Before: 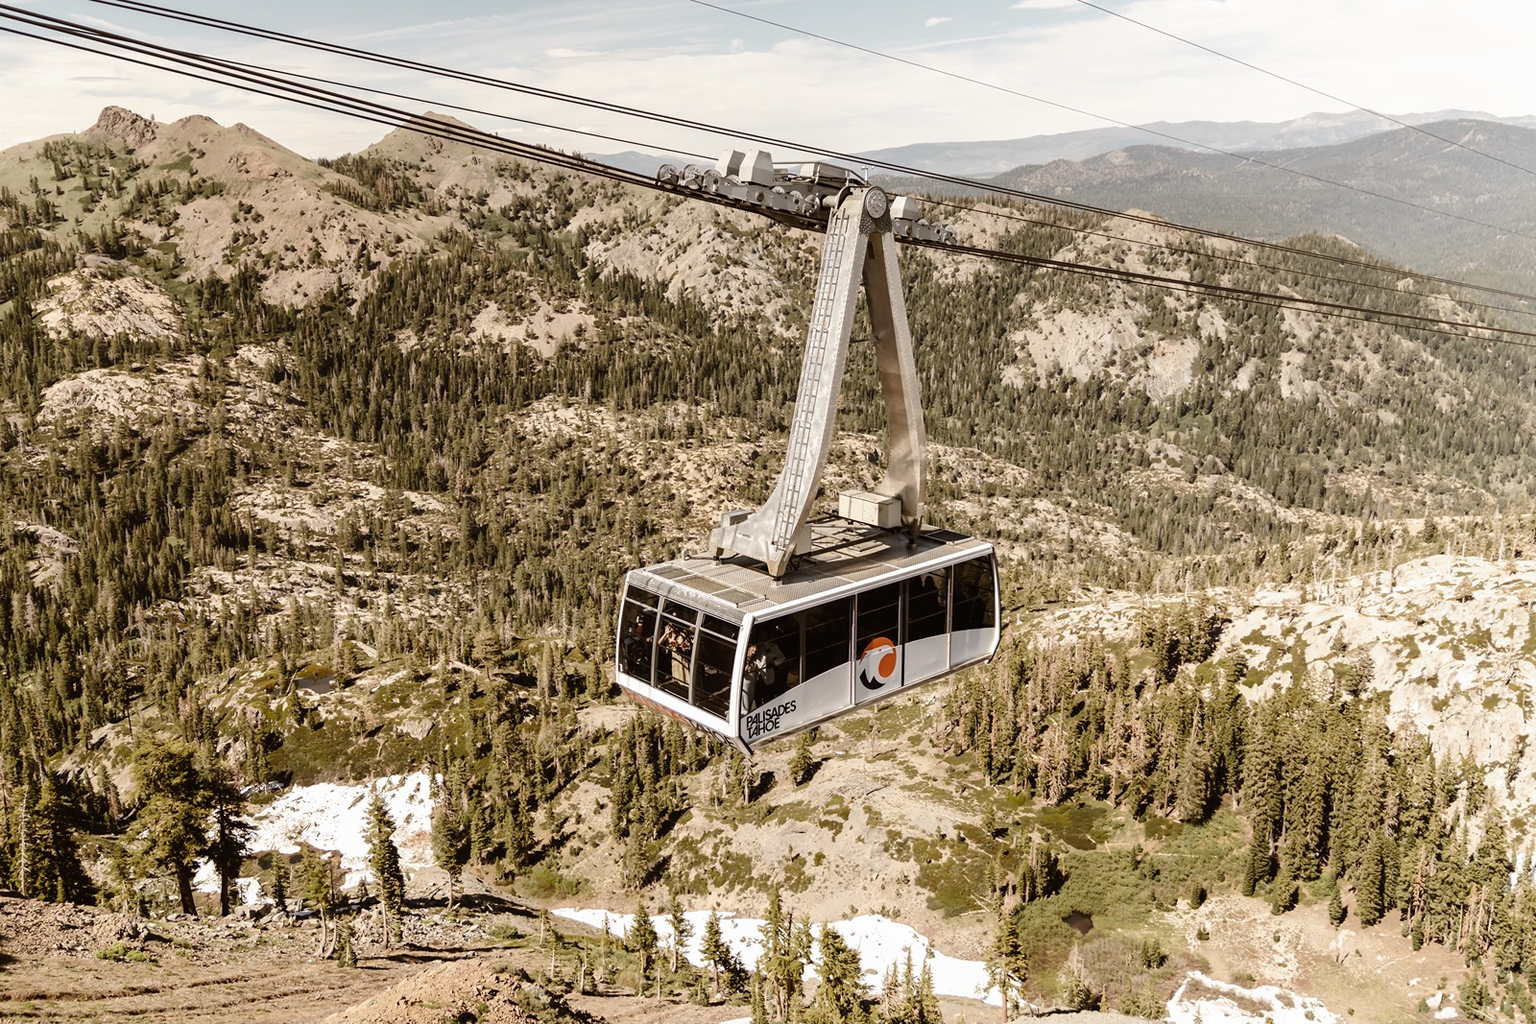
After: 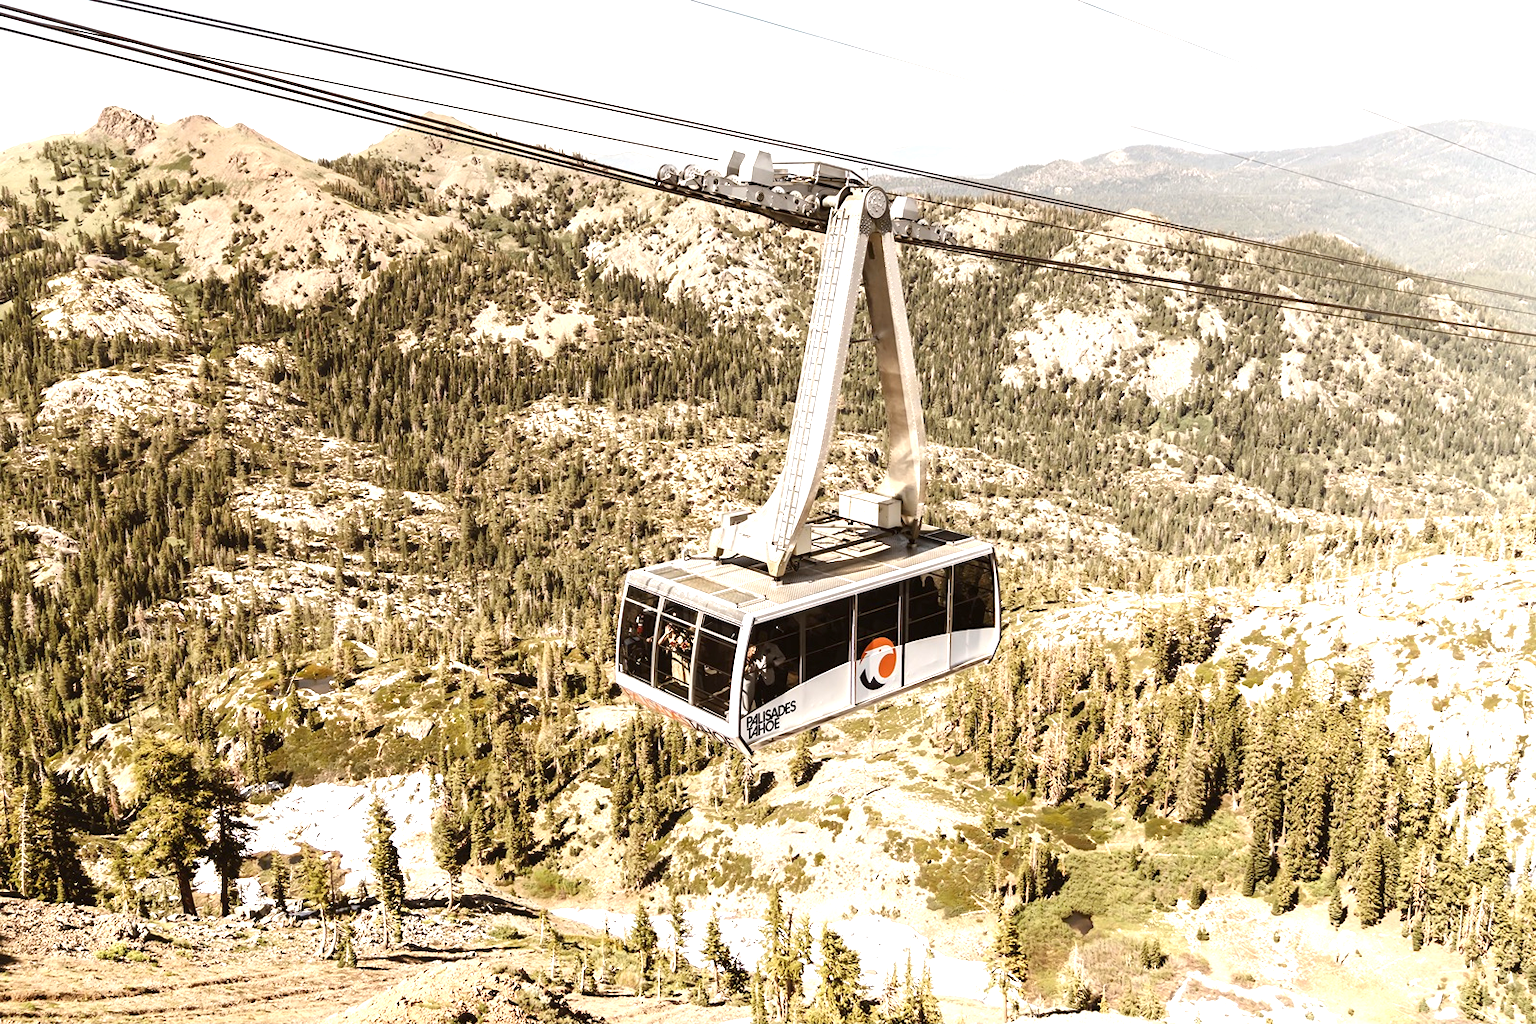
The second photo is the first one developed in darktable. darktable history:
exposure: black level correction 0, exposure 1.019 EV, compensate highlight preservation false
